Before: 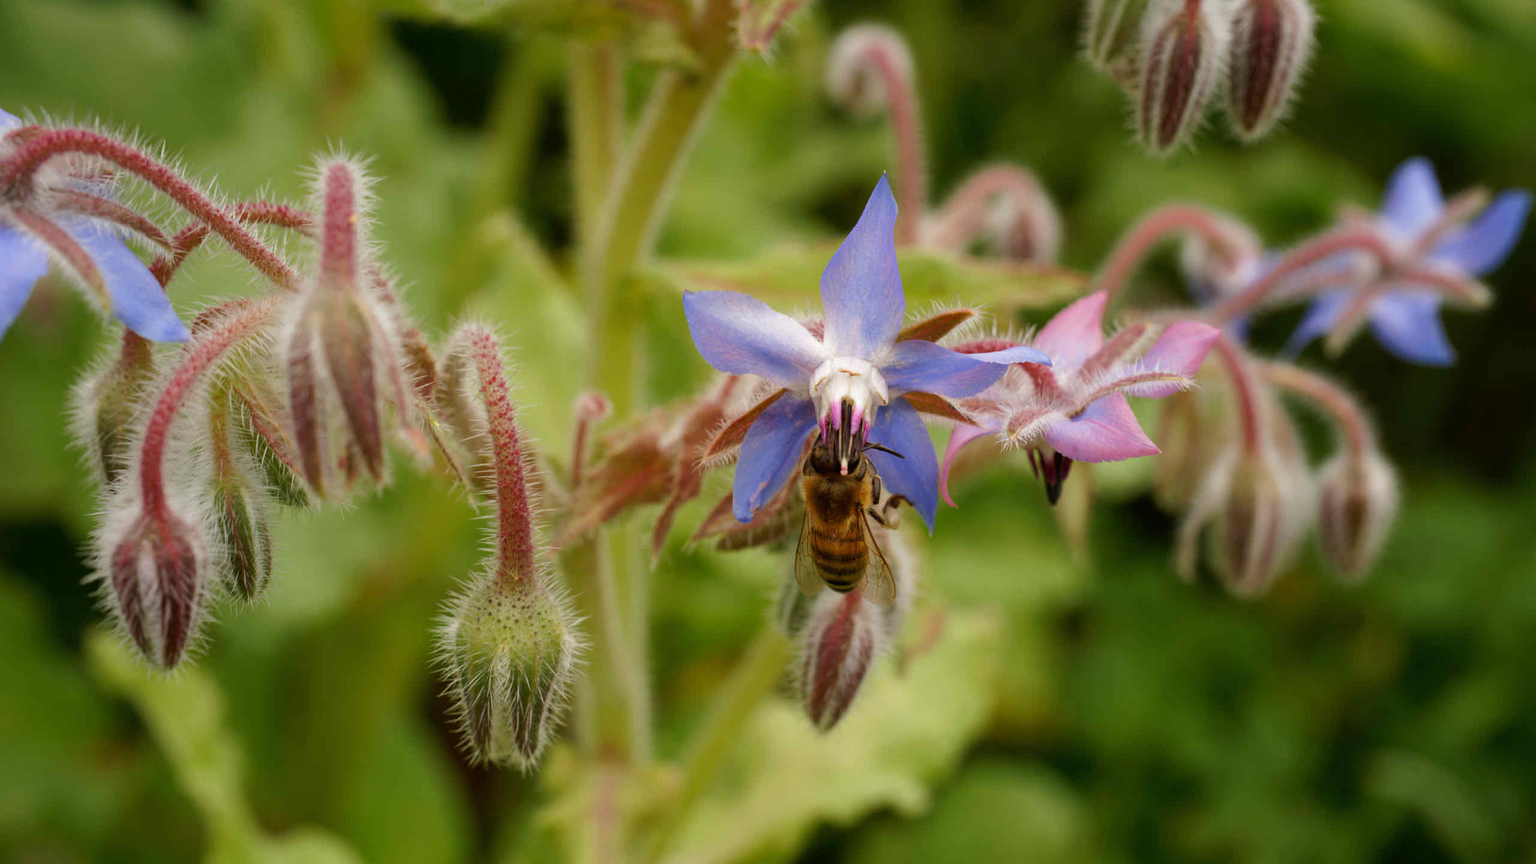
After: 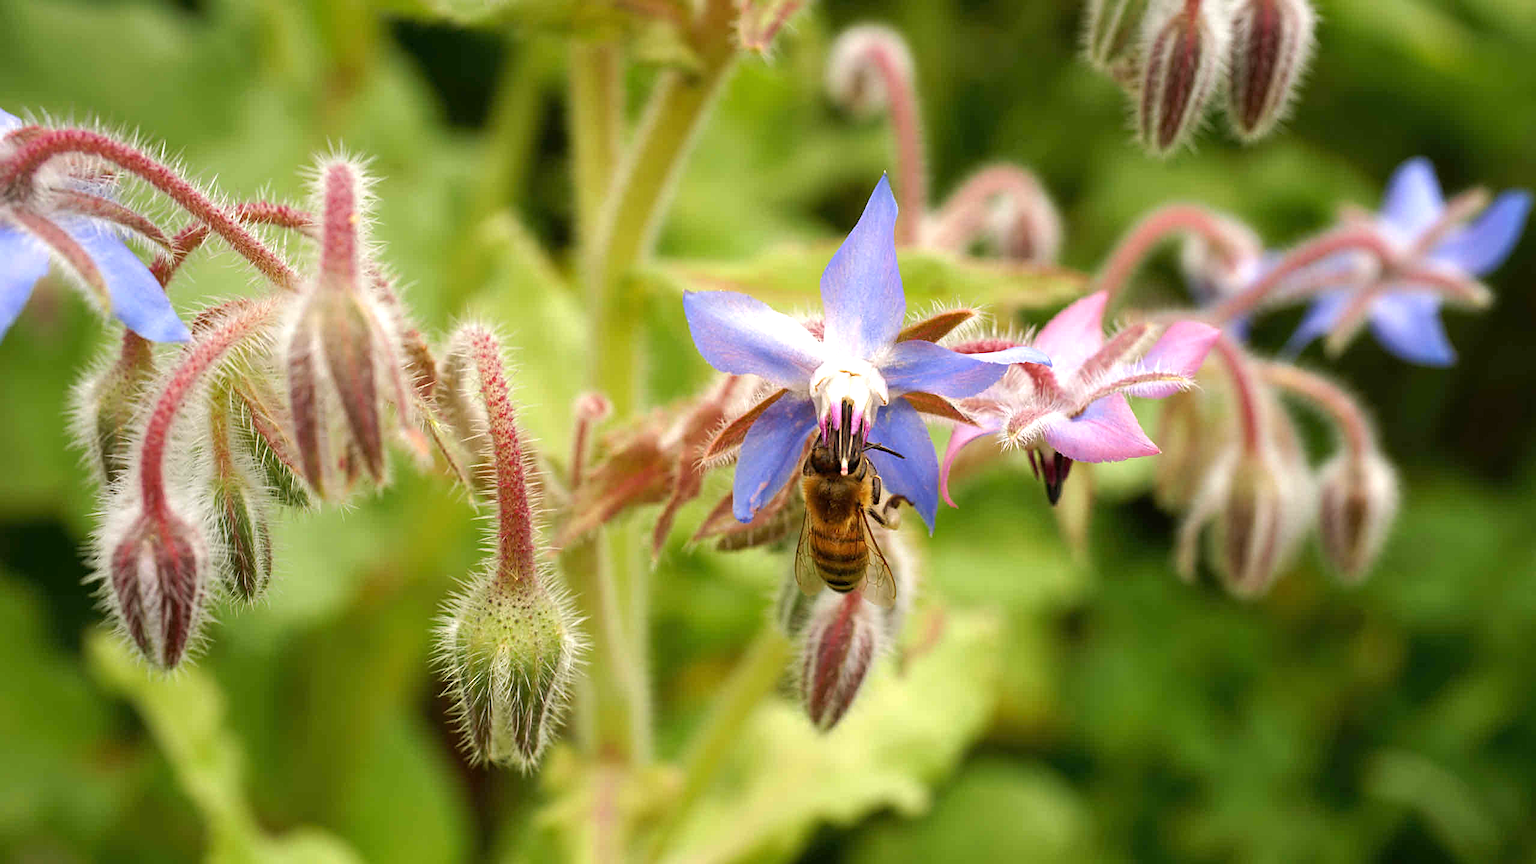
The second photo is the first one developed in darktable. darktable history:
sharpen: on, module defaults
exposure: exposure 0.781 EV, compensate highlight preservation false
